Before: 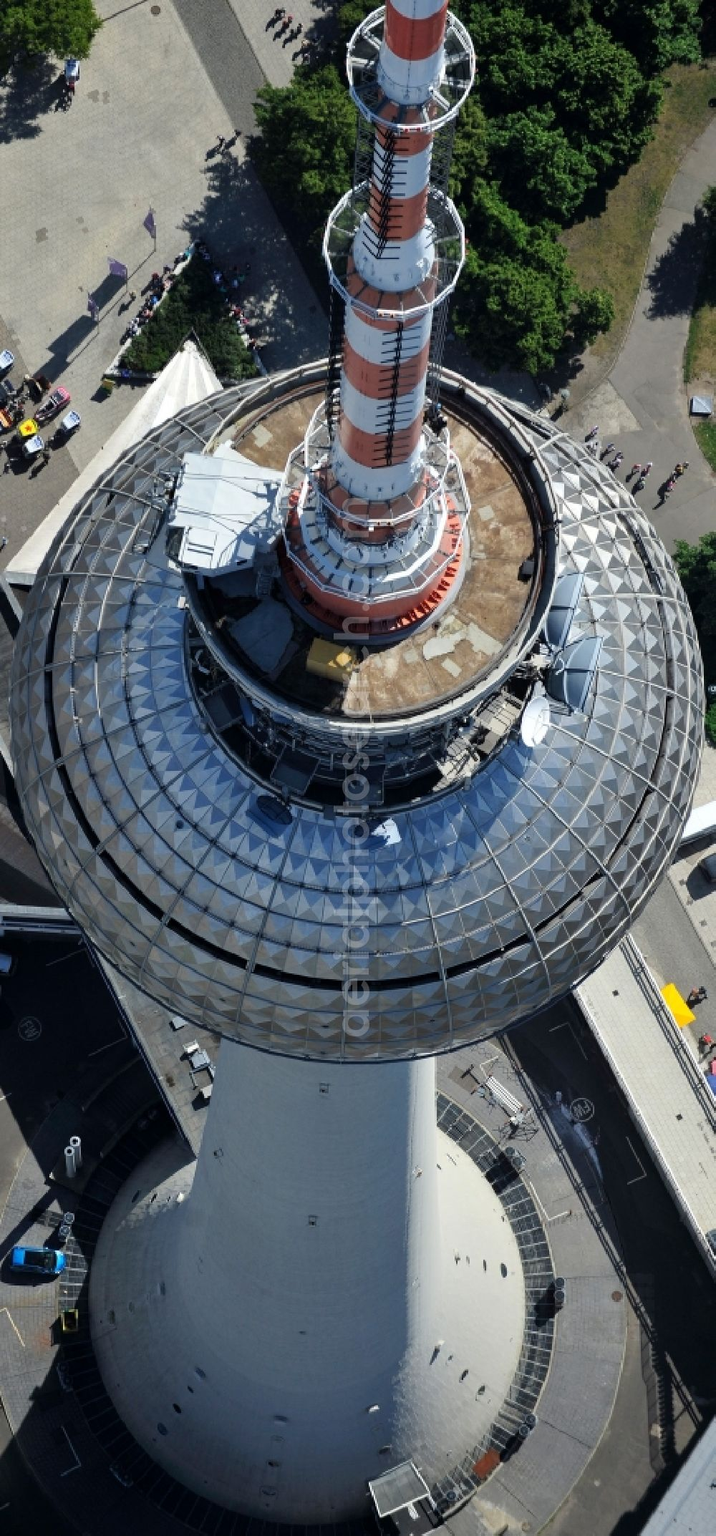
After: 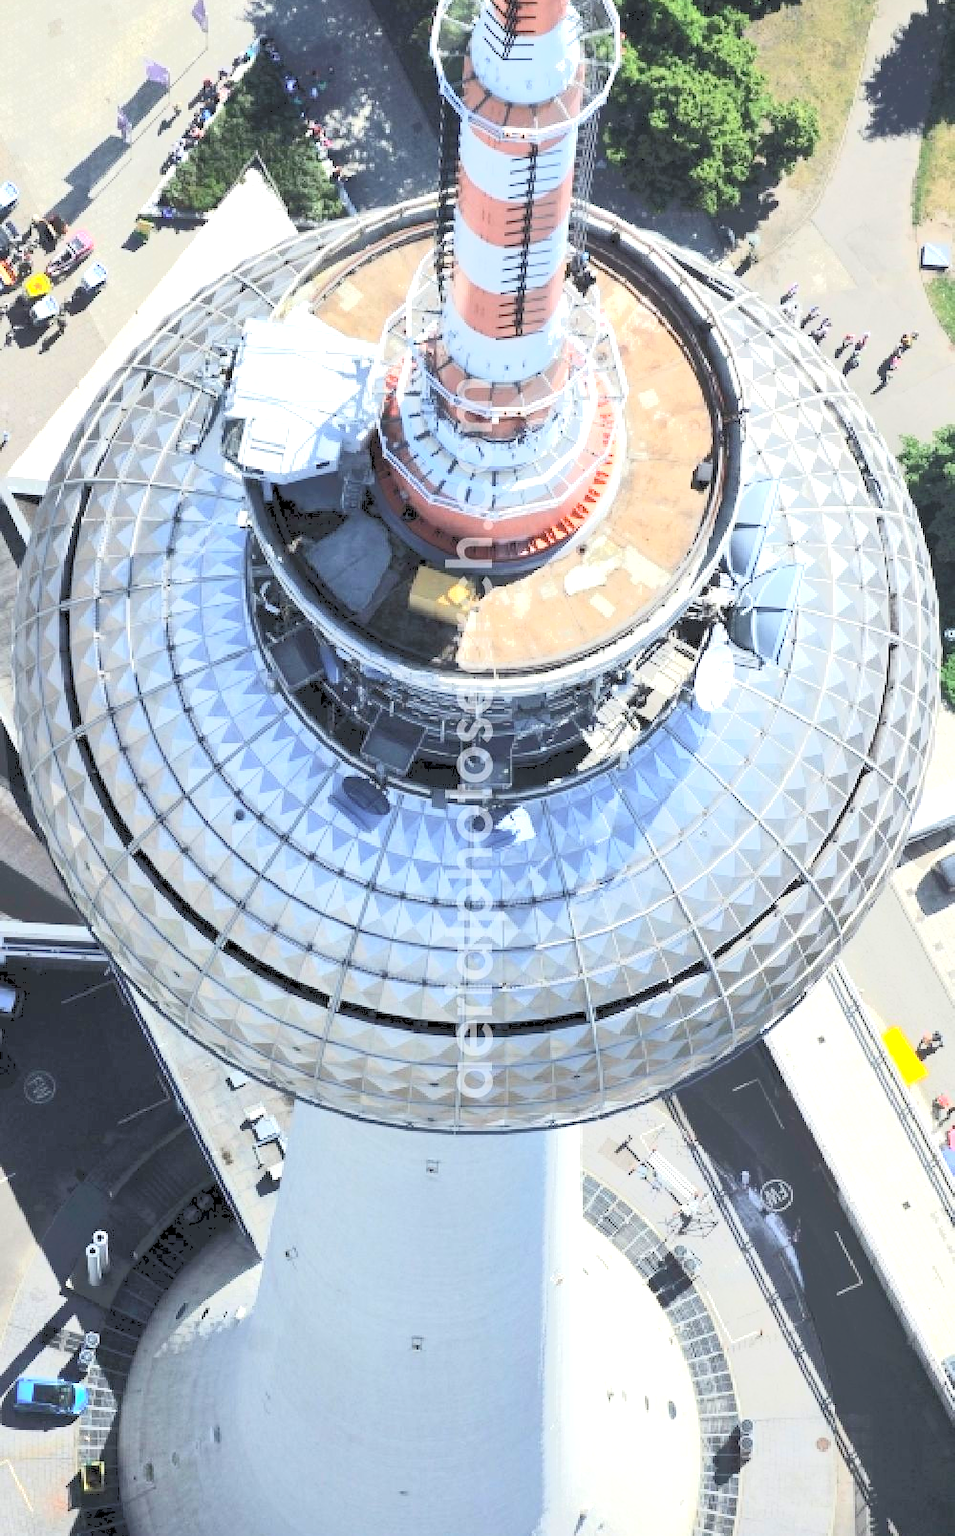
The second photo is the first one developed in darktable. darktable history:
levels: mode automatic
crop: top 13.938%, bottom 11.114%
tone curve: curves: ch0 [(0, 0) (0.003, 0.202) (0.011, 0.205) (0.025, 0.222) (0.044, 0.258) (0.069, 0.298) (0.1, 0.321) (0.136, 0.333) (0.177, 0.38) (0.224, 0.439) (0.277, 0.51) (0.335, 0.594) (0.399, 0.675) (0.468, 0.743) (0.543, 0.805) (0.623, 0.861) (0.709, 0.905) (0.801, 0.931) (0.898, 0.941) (1, 1)], color space Lab, independent channels, preserve colors none
exposure: black level correction 0.001, exposure 0.958 EV, compensate highlight preservation false
